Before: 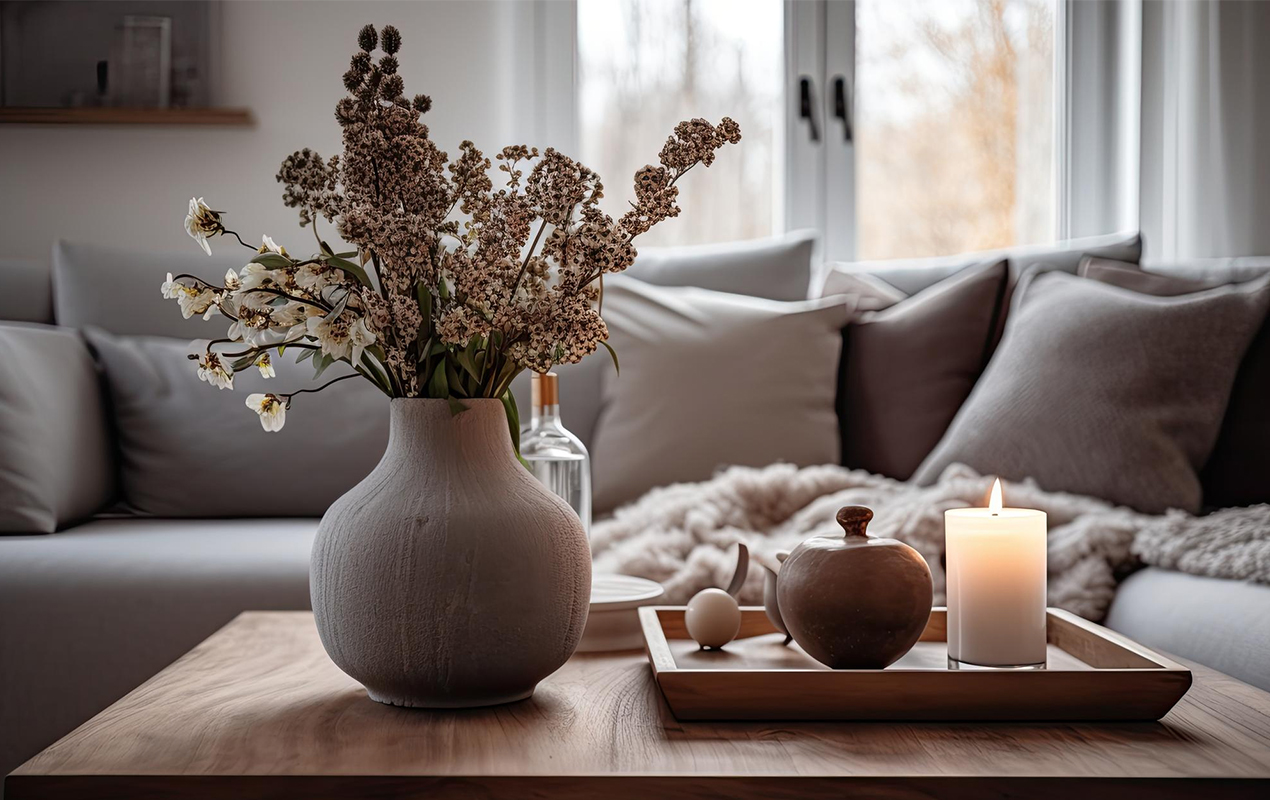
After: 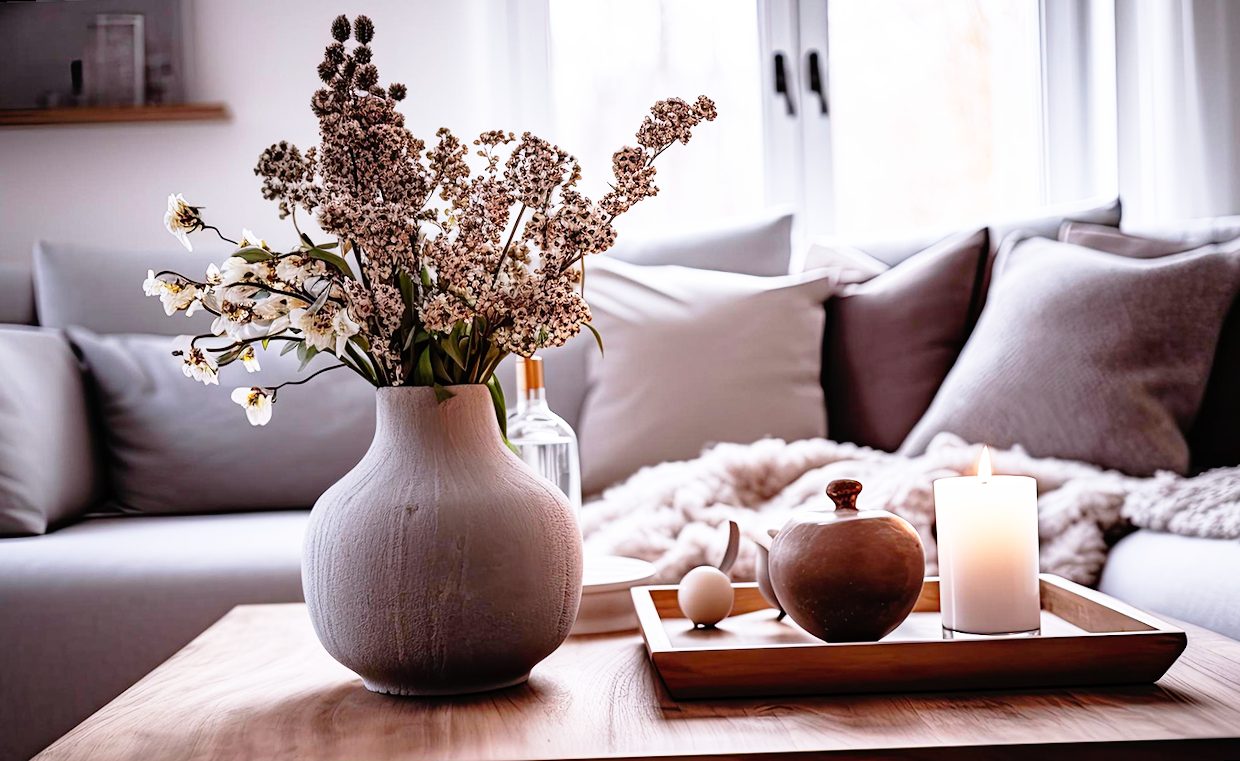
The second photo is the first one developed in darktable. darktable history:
base curve: curves: ch0 [(0, 0) (0.012, 0.01) (0.073, 0.168) (0.31, 0.711) (0.645, 0.957) (1, 1)], preserve colors none
rotate and perspective: rotation -2°, crop left 0.022, crop right 0.978, crop top 0.049, crop bottom 0.951
white balance: red 1.004, blue 1.096
